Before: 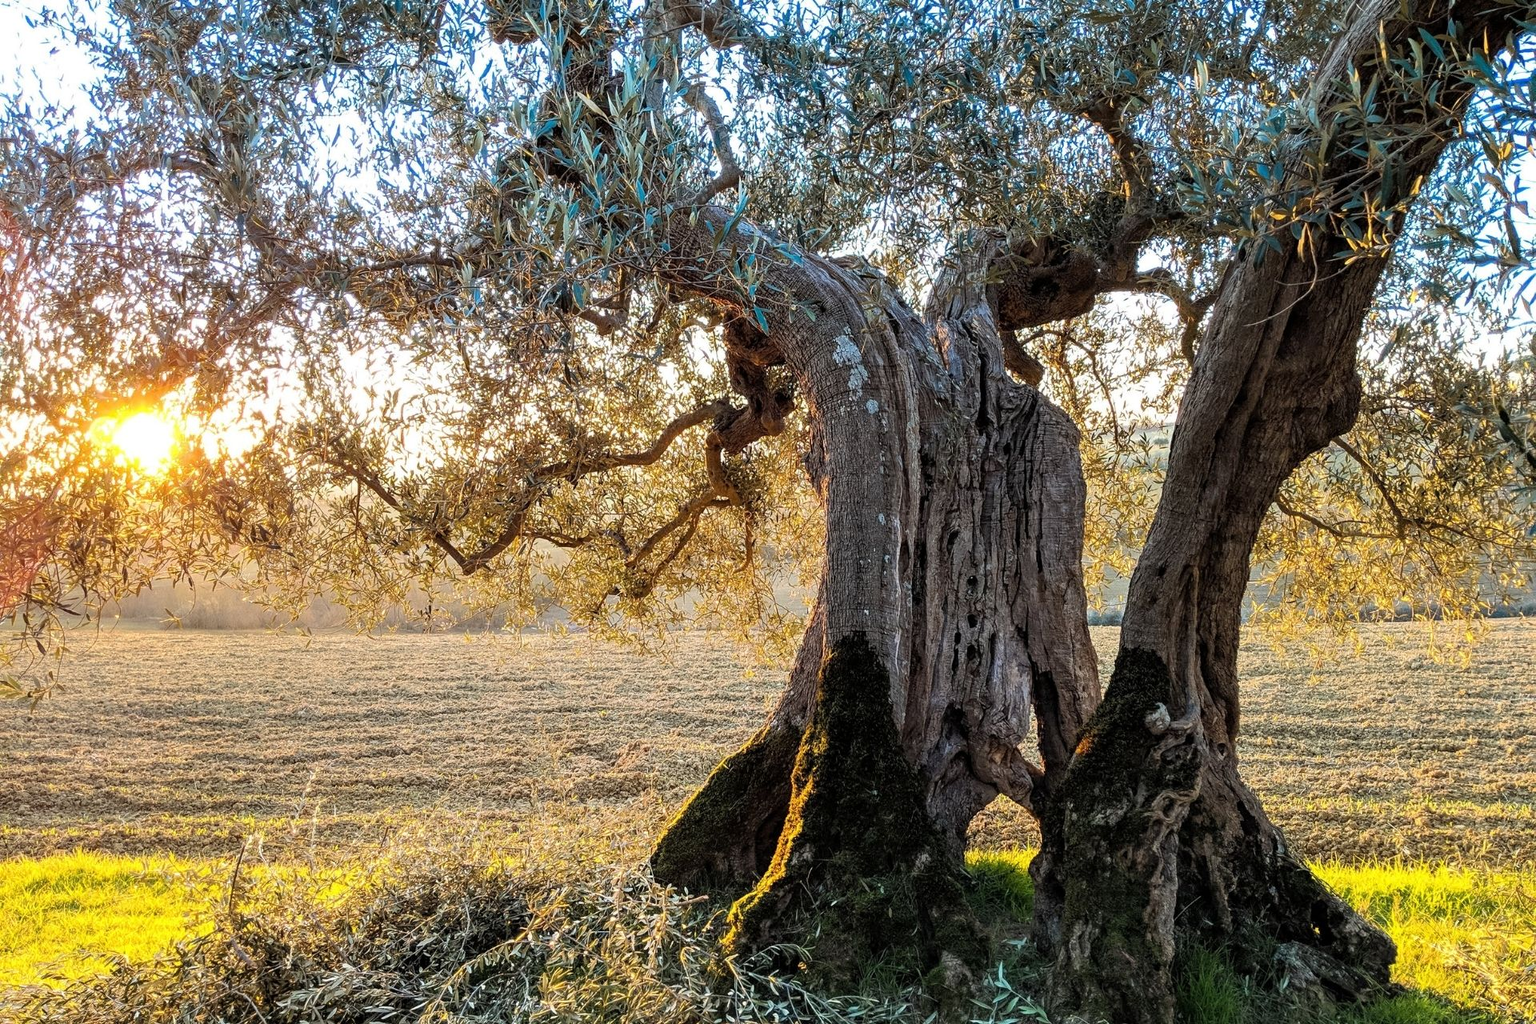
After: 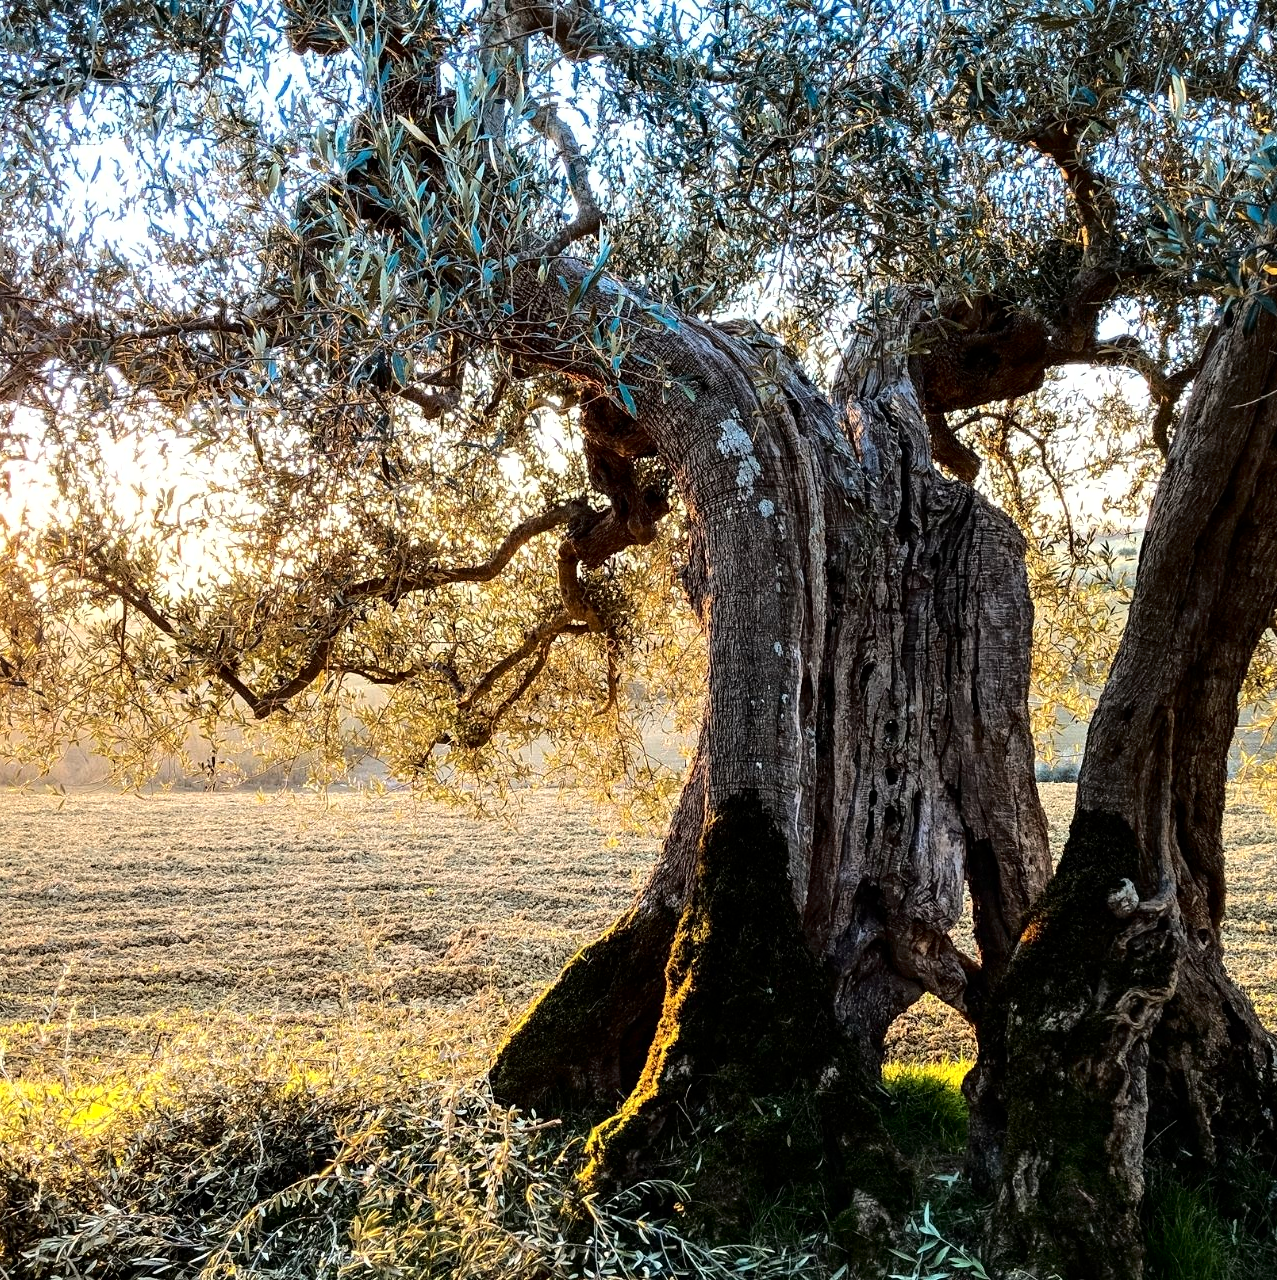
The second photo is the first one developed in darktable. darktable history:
crop: left 16.899%, right 16.556%
tone equalizer: -8 EV -0.417 EV, -7 EV -0.389 EV, -6 EV -0.333 EV, -5 EV -0.222 EV, -3 EV 0.222 EV, -2 EV 0.333 EV, -1 EV 0.389 EV, +0 EV 0.417 EV, edges refinement/feathering 500, mask exposure compensation -1.57 EV, preserve details no
fill light: exposure -2 EV, width 8.6
